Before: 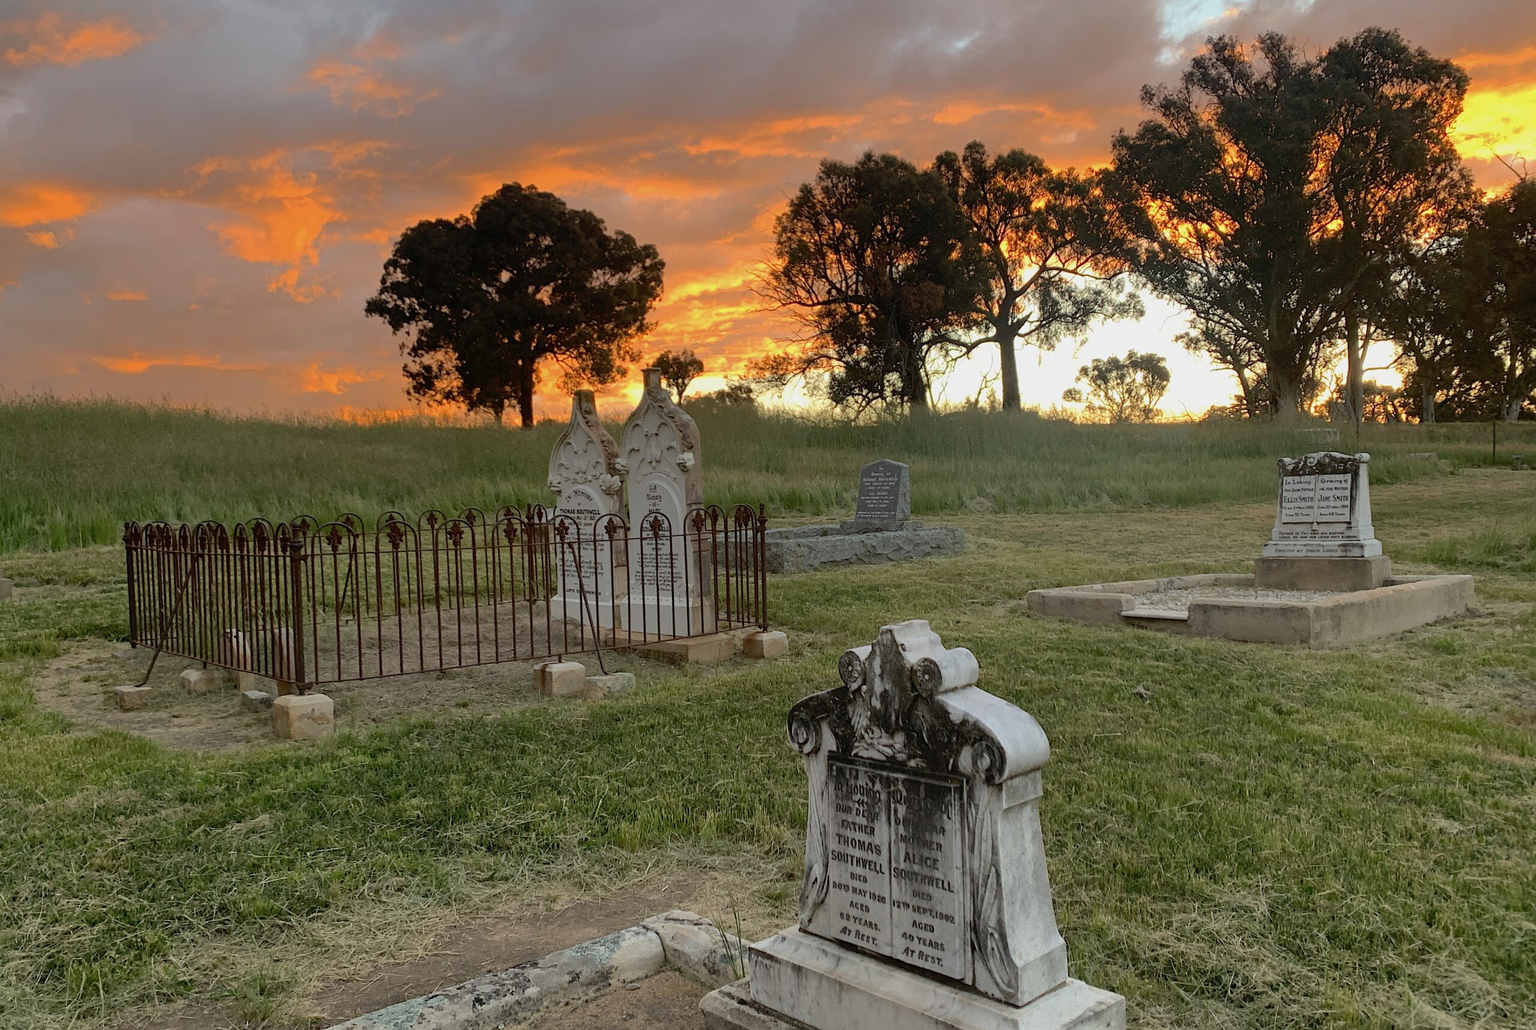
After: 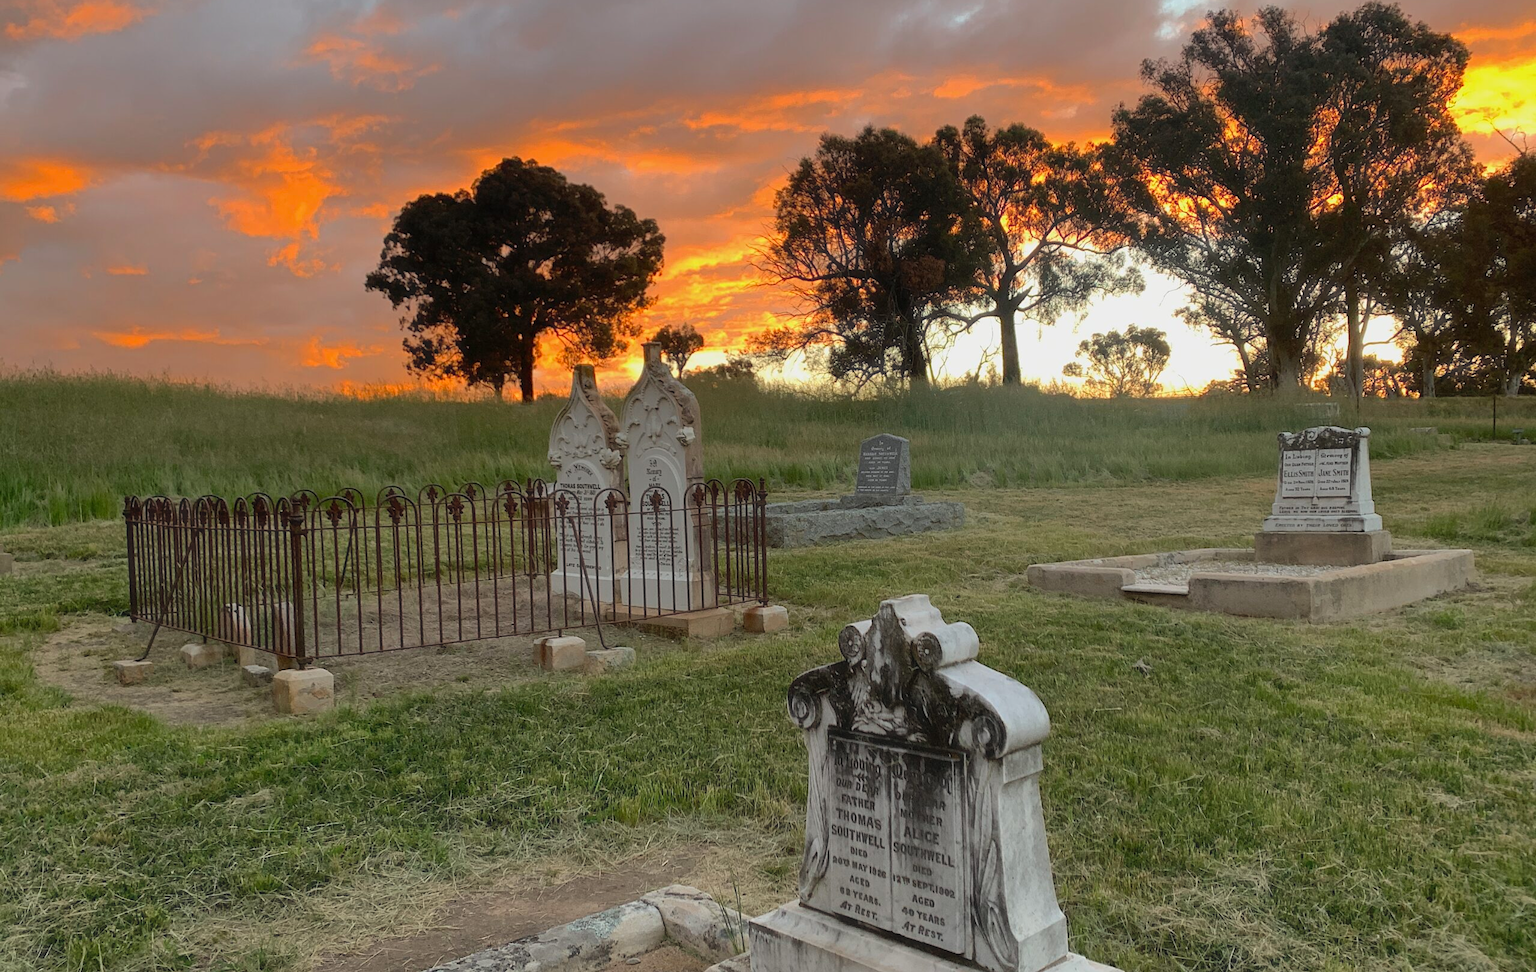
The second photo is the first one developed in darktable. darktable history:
haze removal: strength -0.108, adaptive false
crop and rotate: top 2.513%, bottom 3.133%
